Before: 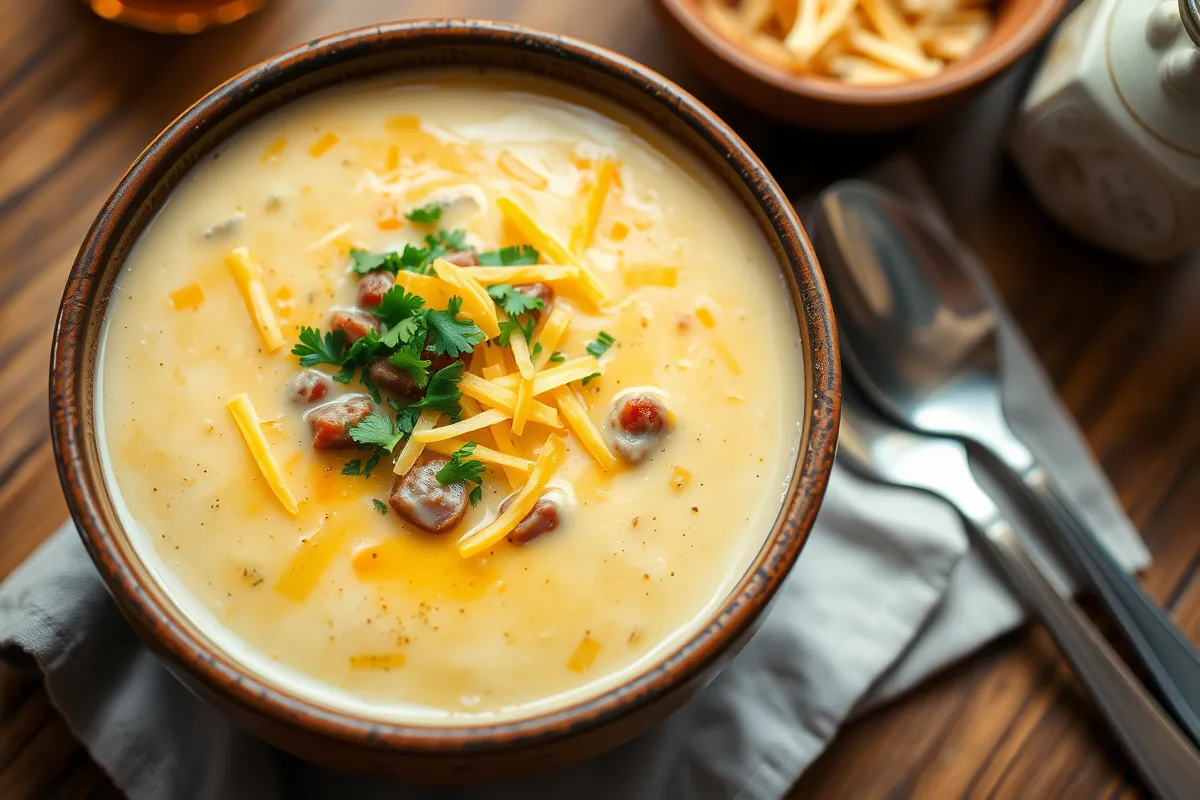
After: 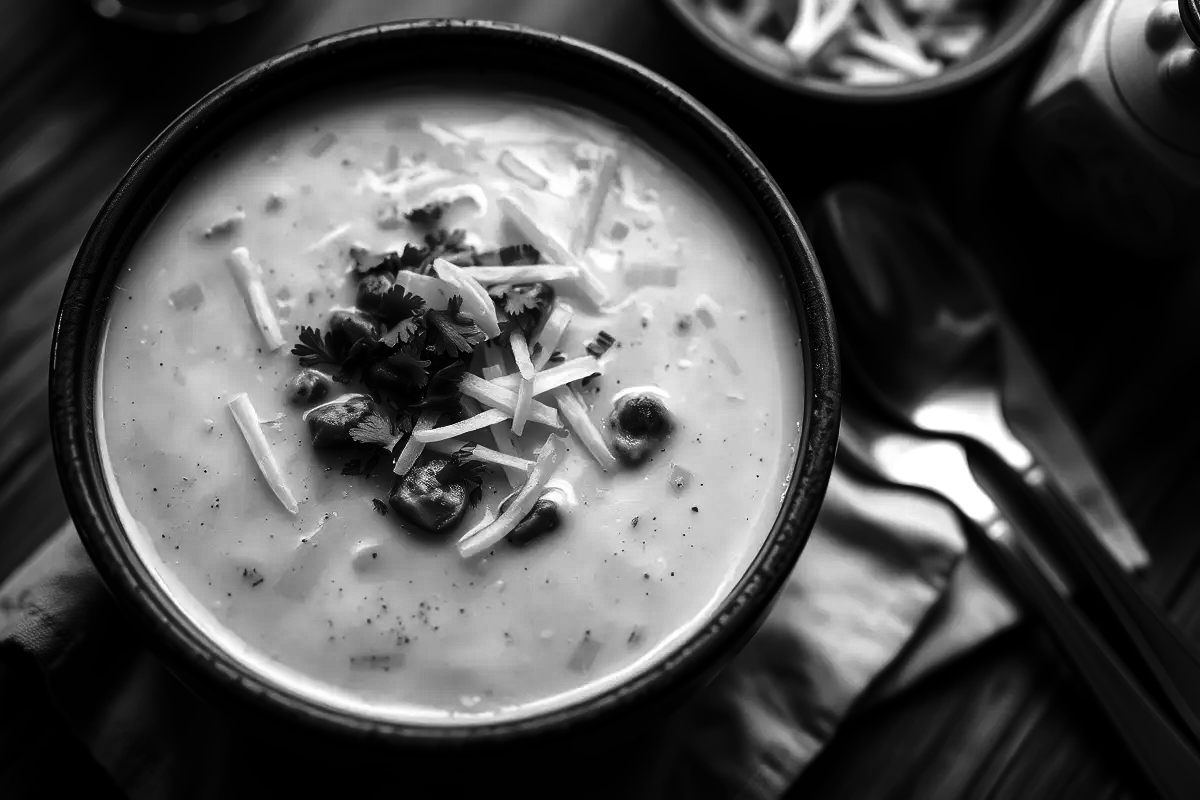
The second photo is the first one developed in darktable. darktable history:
contrast brightness saturation: contrast -0.03, brightness -0.59, saturation -1
white balance: red 0.974, blue 1.044
tone curve: curves: ch0 [(0, 0) (0.003, 0.002) (0.011, 0.006) (0.025, 0.014) (0.044, 0.025) (0.069, 0.039) (0.1, 0.056) (0.136, 0.082) (0.177, 0.116) (0.224, 0.163) (0.277, 0.233) (0.335, 0.311) (0.399, 0.396) (0.468, 0.488) (0.543, 0.588) (0.623, 0.695) (0.709, 0.809) (0.801, 0.912) (0.898, 0.997) (1, 1)], preserve colors none
